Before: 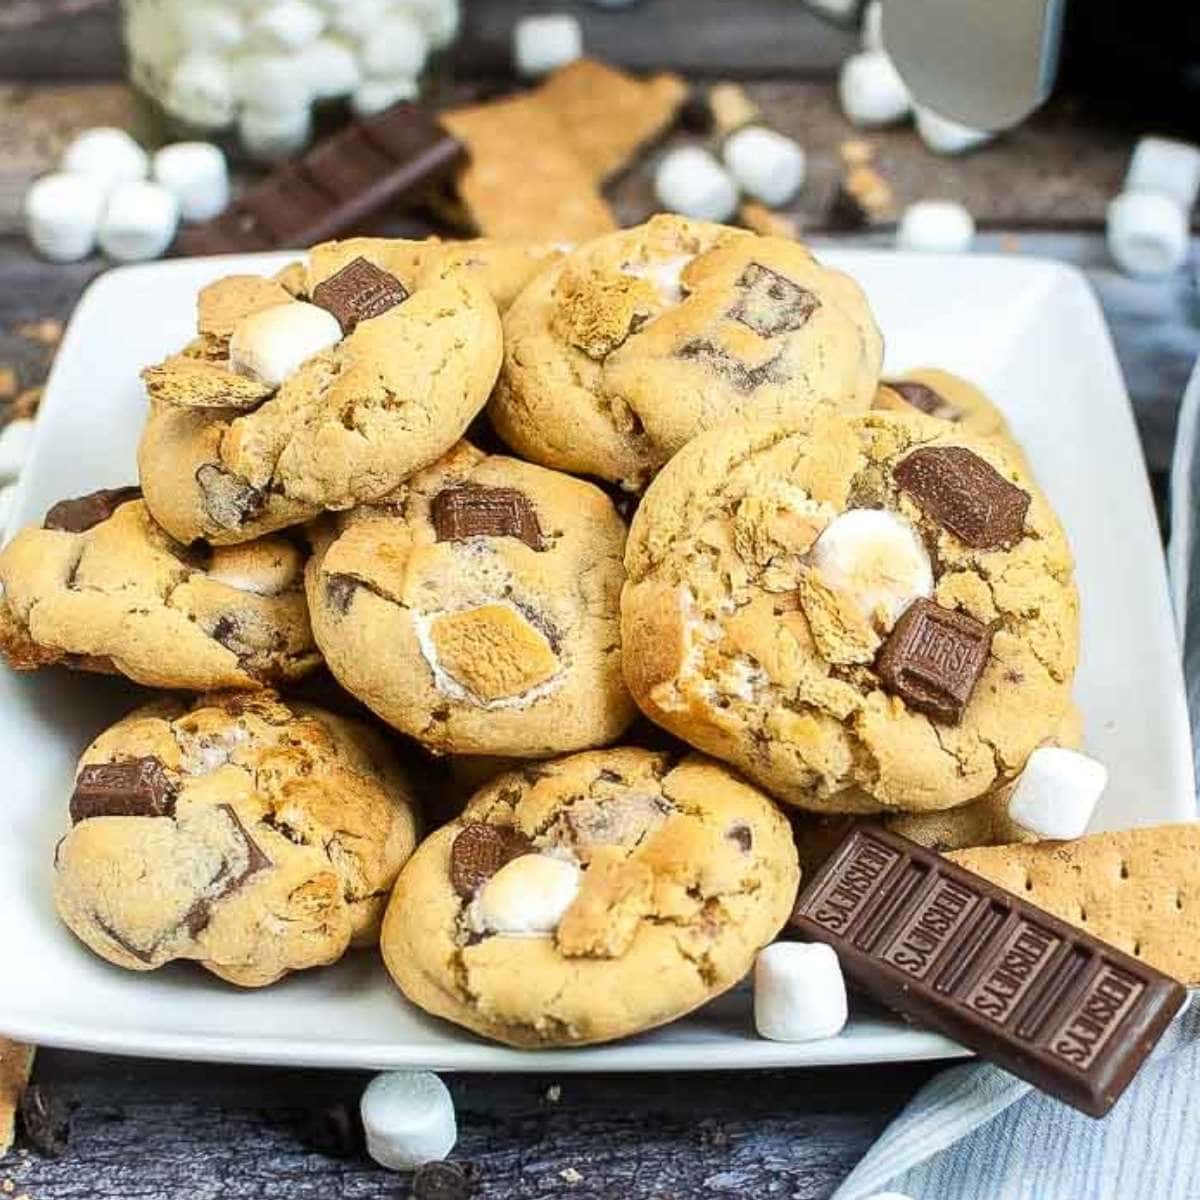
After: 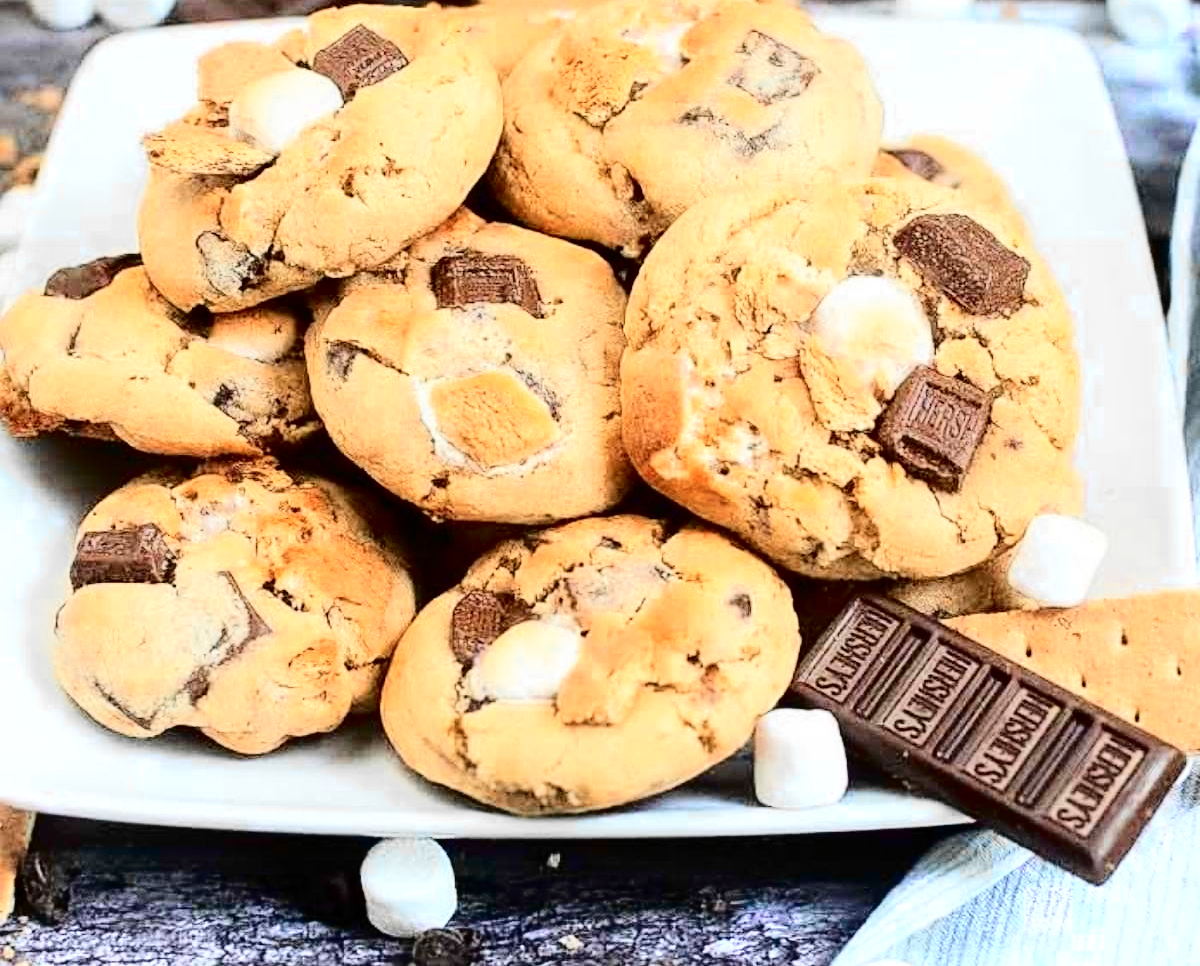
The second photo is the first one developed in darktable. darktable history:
crop and rotate: top 19.462%
color zones: curves: ch0 [(0, 0.363) (0.128, 0.373) (0.25, 0.5) (0.402, 0.407) (0.521, 0.525) (0.63, 0.559) (0.729, 0.662) (0.867, 0.471)]; ch1 [(0, 0.515) (0.136, 0.618) (0.25, 0.5) (0.378, 0) (0.516, 0) (0.622, 0.593) (0.737, 0.819) (0.87, 0.593)]; ch2 [(0, 0.529) (0.128, 0.471) (0.282, 0.451) (0.386, 0.662) (0.516, 0.525) (0.633, 0.554) (0.75, 0.62) (0.875, 0.441)]
tone curve: curves: ch0 [(0, 0) (0.003, 0.001) (0.011, 0.004) (0.025, 0.008) (0.044, 0.015) (0.069, 0.022) (0.1, 0.031) (0.136, 0.052) (0.177, 0.101) (0.224, 0.181) (0.277, 0.289) (0.335, 0.418) (0.399, 0.541) (0.468, 0.65) (0.543, 0.739) (0.623, 0.817) (0.709, 0.882) (0.801, 0.919) (0.898, 0.958) (1, 1)], color space Lab, independent channels, preserve colors none
